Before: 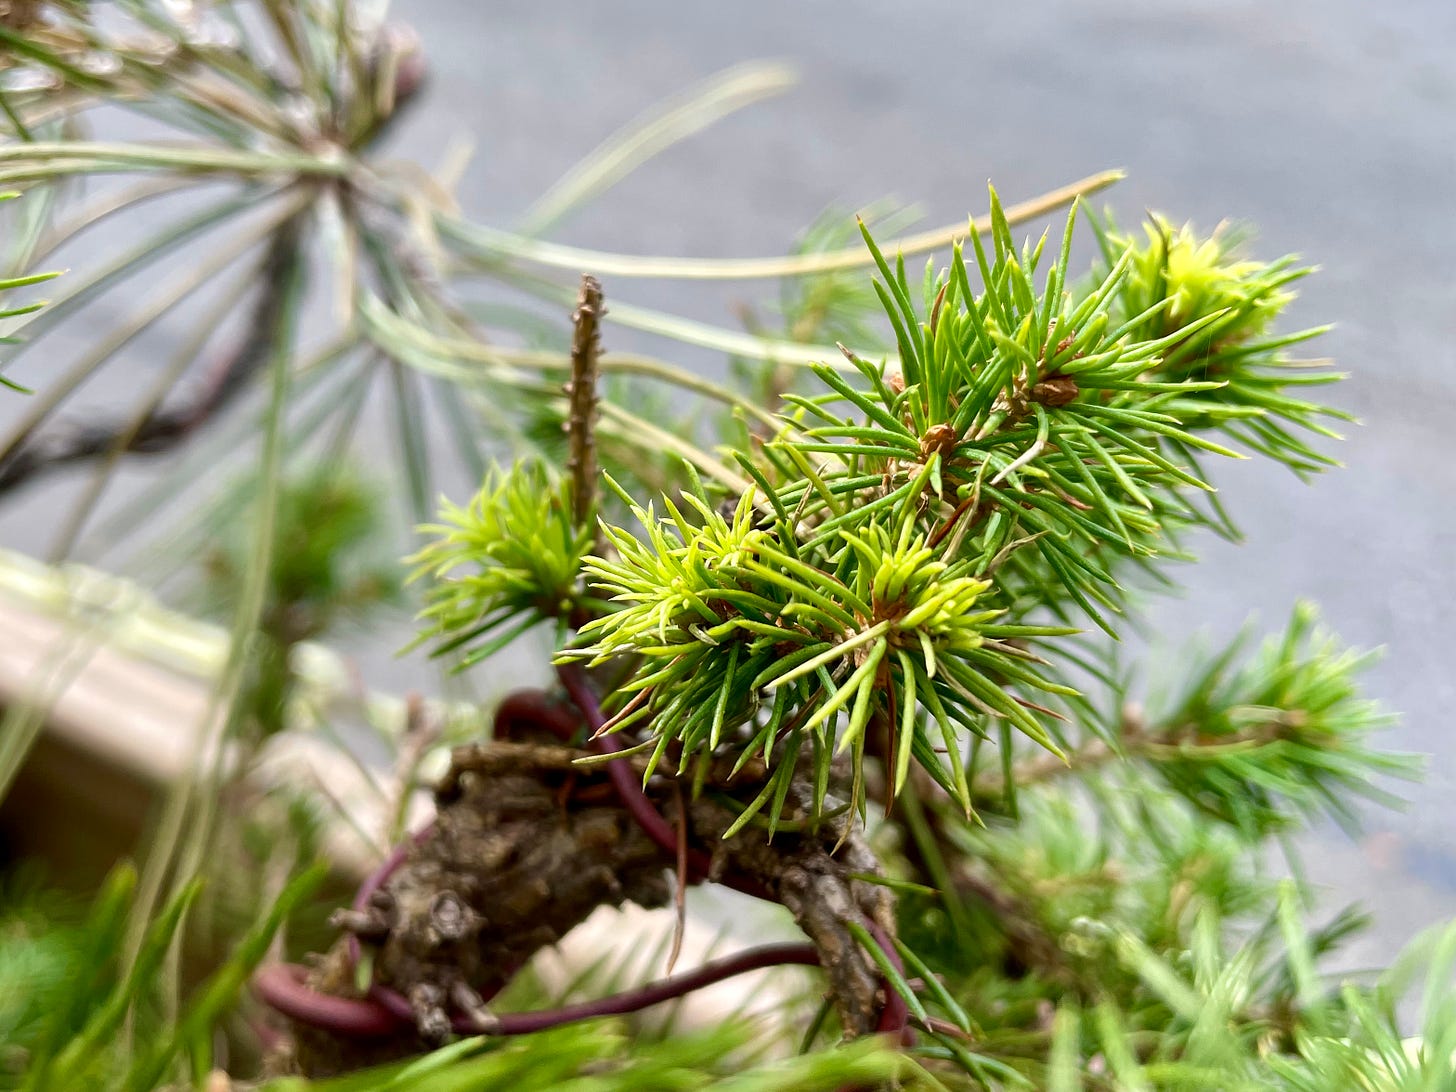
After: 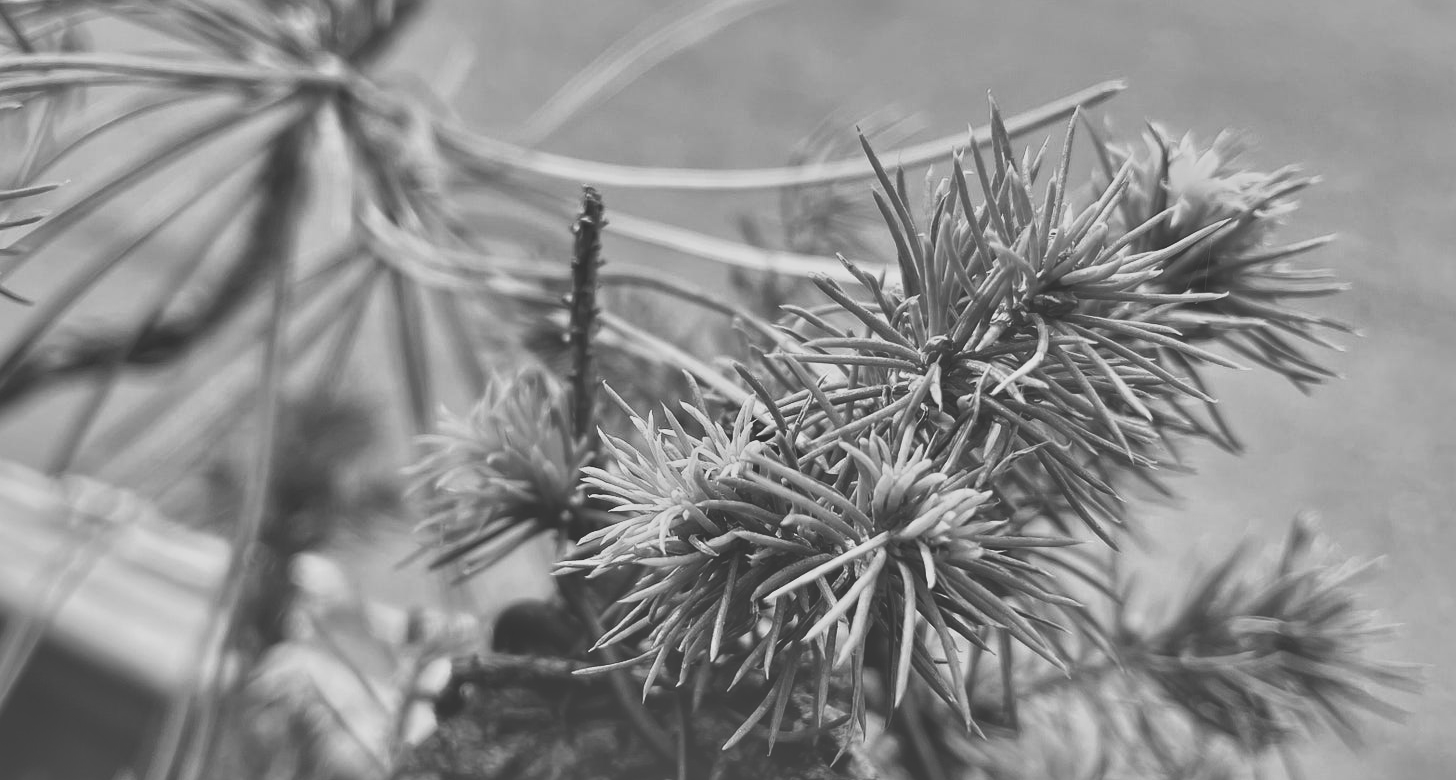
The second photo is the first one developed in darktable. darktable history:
crop and rotate: top 8.212%, bottom 20.285%
exposure: black level correction -0.035, exposure -0.496 EV, compensate exposure bias true, compensate highlight preservation false
local contrast: mode bilateral grid, contrast 25, coarseness 59, detail 150%, midtone range 0.2
color calibration: output gray [0.21, 0.42, 0.37, 0], illuminant as shot in camera, x 0.358, y 0.373, temperature 4628.91 K
base curve: curves: ch0 [(0, 0) (0.688, 0.865) (1, 1)], preserve colors average RGB
shadows and highlights: highlights color adjustment 45.77%, soften with gaussian
contrast brightness saturation: contrast -0.266, saturation -0.431
